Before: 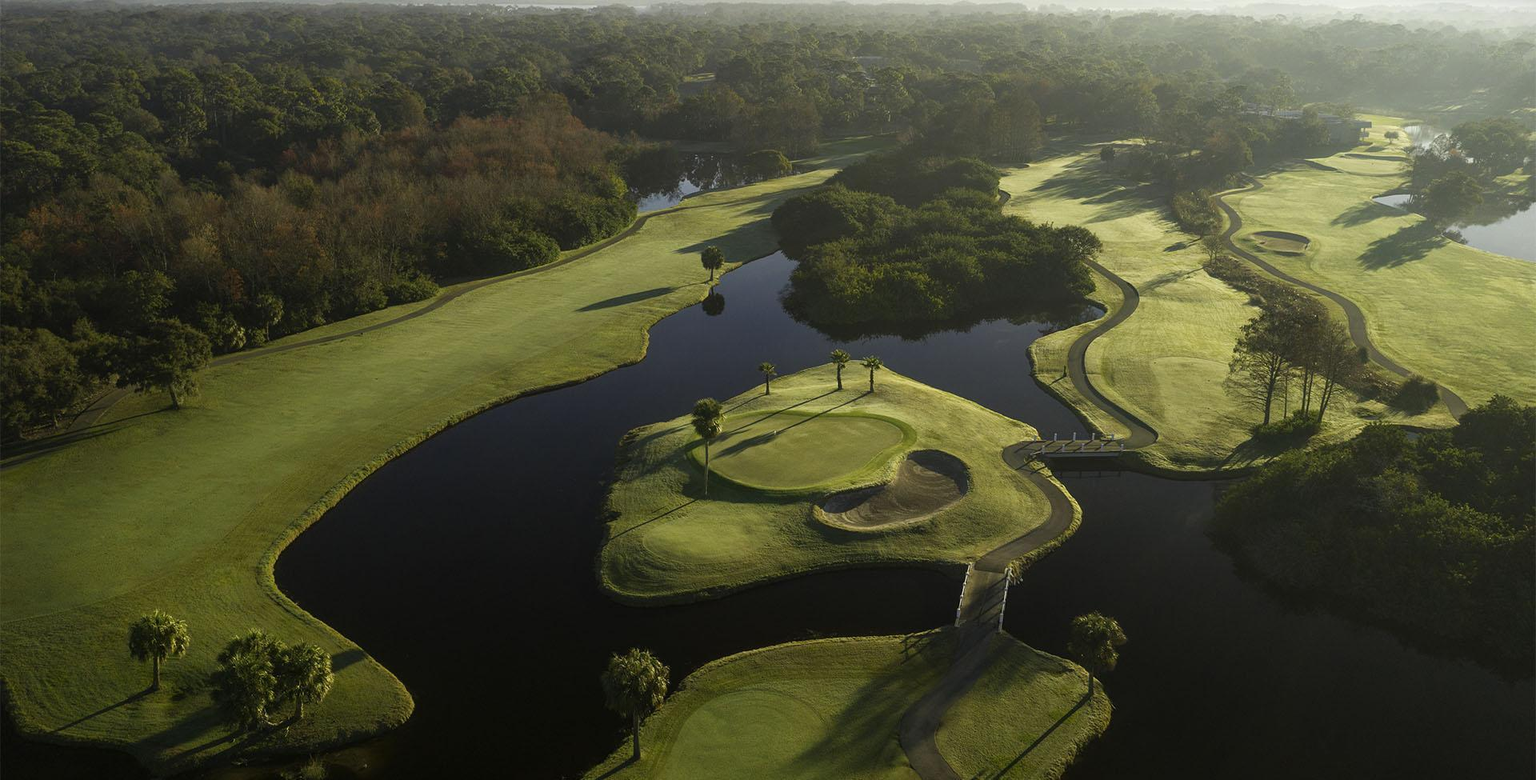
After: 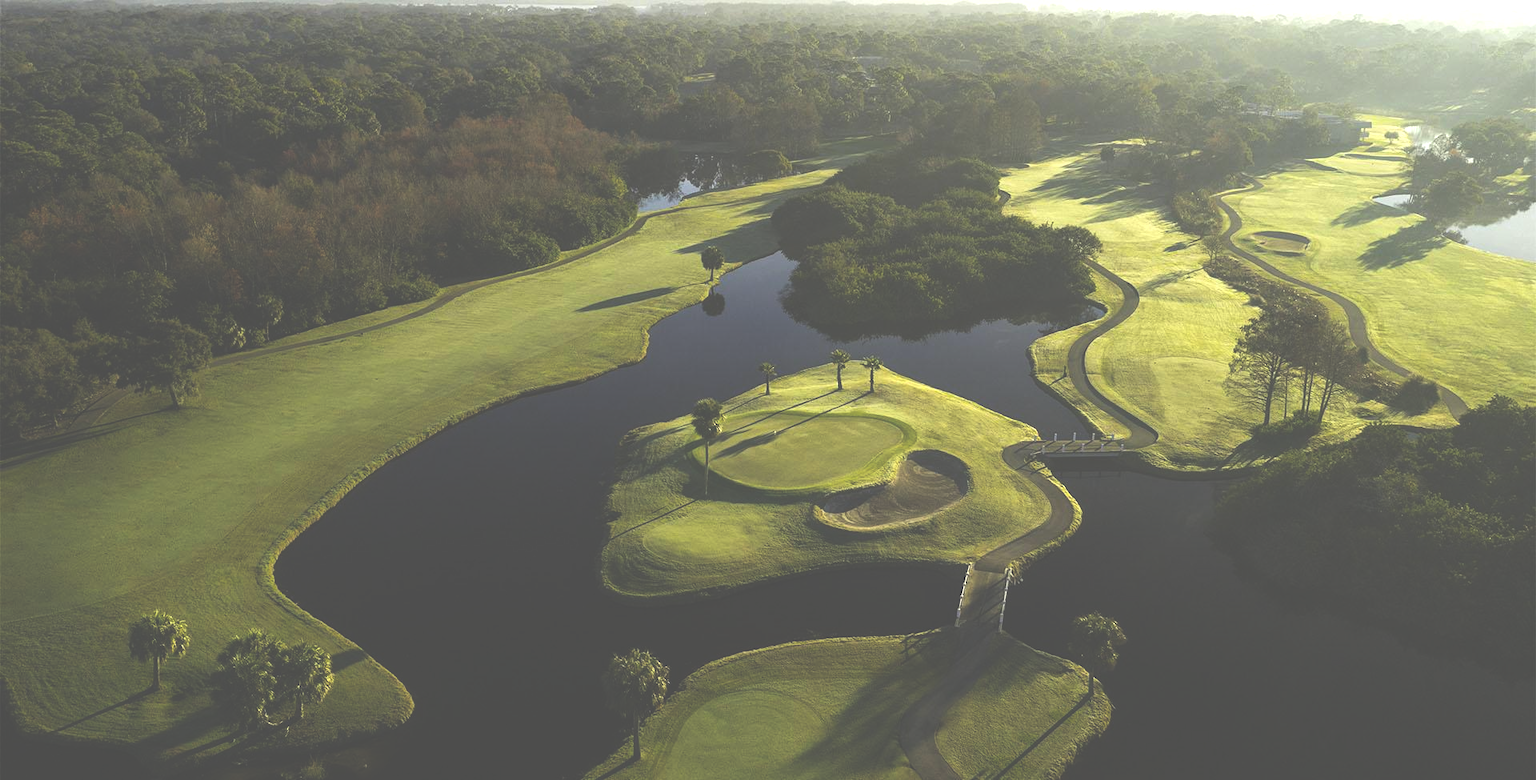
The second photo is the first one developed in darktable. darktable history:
tone equalizer: -8 EV -0.781 EV, -7 EV -0.703 EV, -6 EV -0.631 EV, -5 EV -0.367 EV, -3 EV 0.4 EV, -2 EV 0.6 EV, -1 EV 0.696 EV, +0 EV 0.78 EV, edges refinement/feathering 500, mask exposure compensation -1.57 EV, preserve details no
exposure: black level correction -0.086, compensate highlight preservation false
color balance rgb: perceptual saturation grading › global saturation 25.547%, global vibrance 20%
